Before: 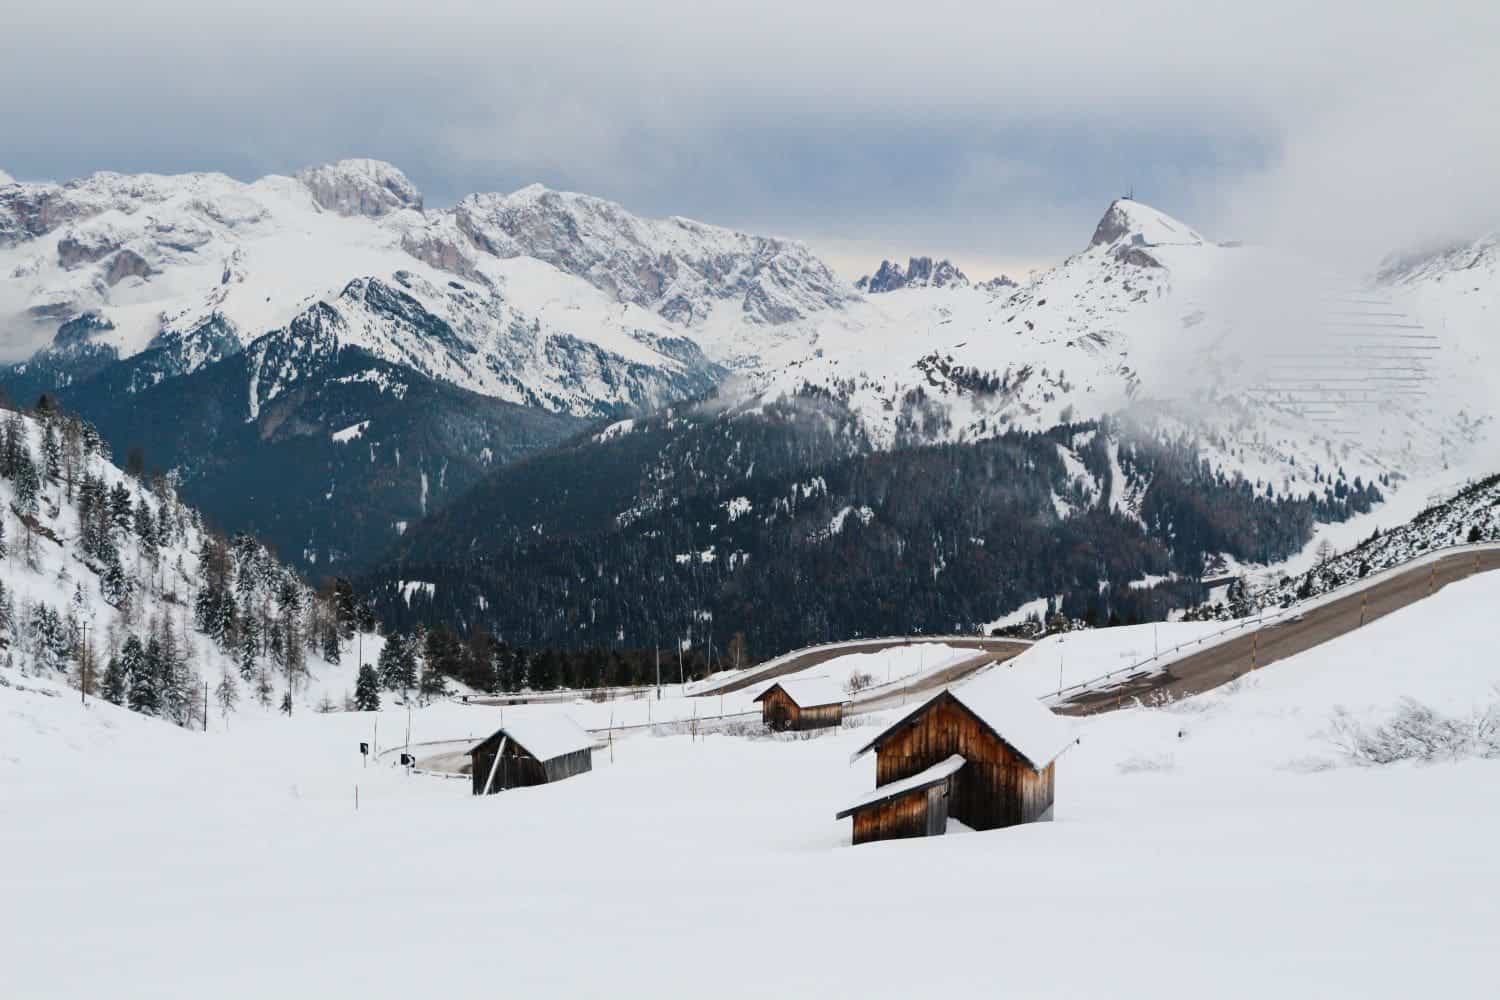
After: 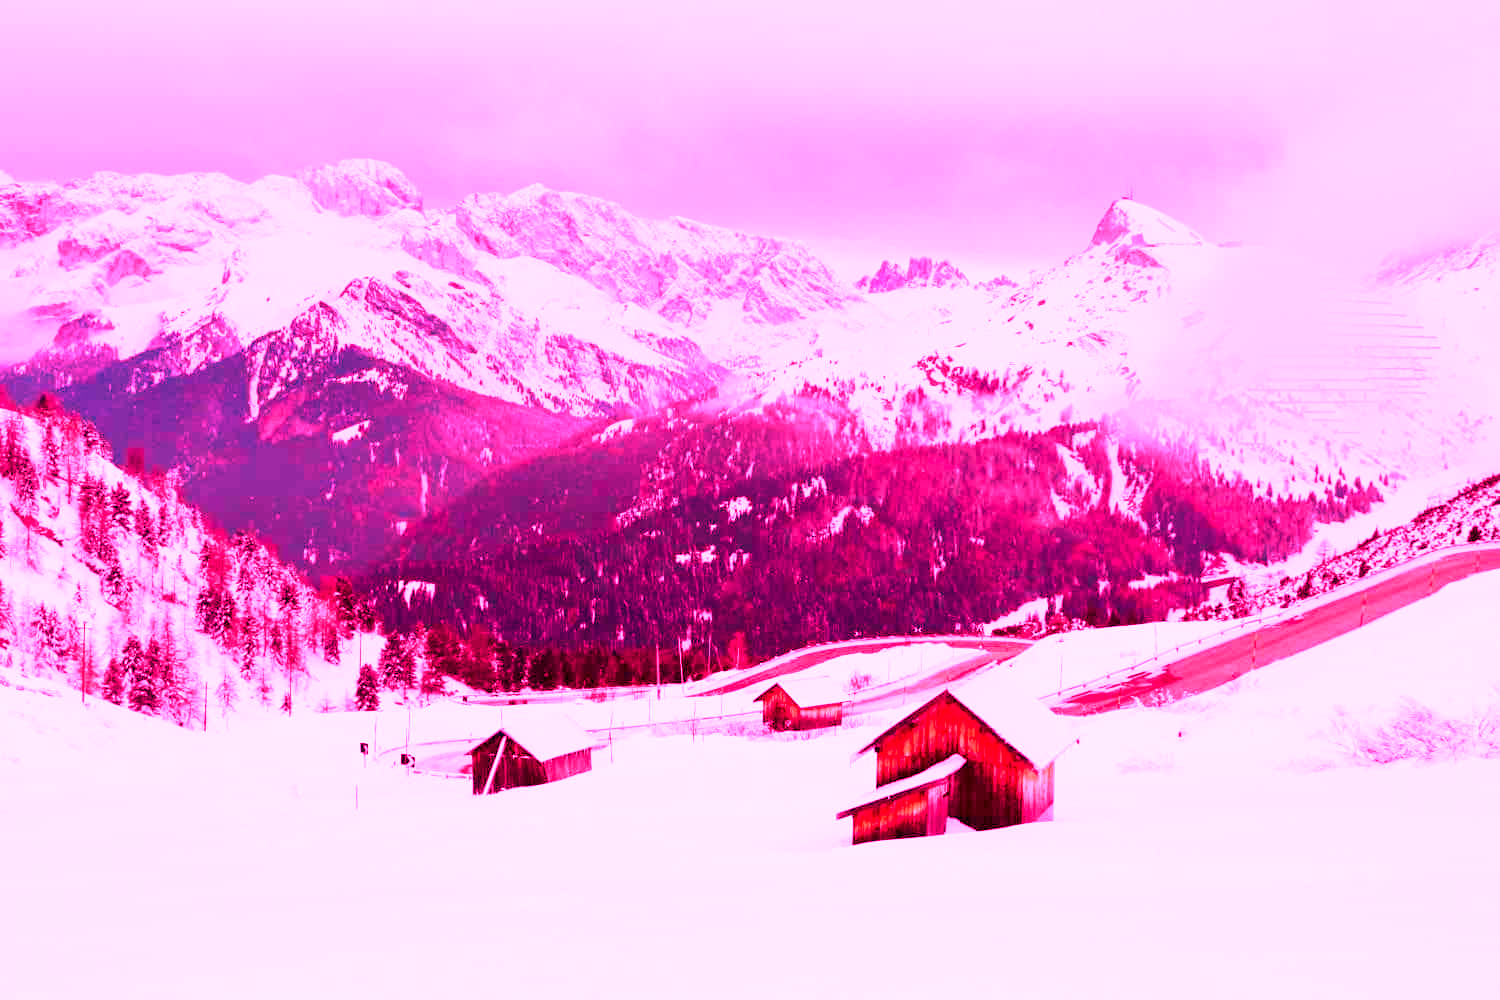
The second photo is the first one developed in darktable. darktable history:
tone curve: curves: ch0 [(0, 0) (0.059, 0.027) (0.162, 0.125) (0.304, 0.279) (0.547, 0.532) (0.828, 0.815) (1, 0.983)]; ch1 [(0, 0) (0.23, 0.166) (0.34, 0.298) (0.371, 0.334) (0.435, 0.413) (0.477, 0.469) (0.499, 0.498) (0.529, 0.544) (0.559, 0.587) (0.743, 0.798) (1, 1)]; ch2 [(0, 0) (0.431, 0.414) (0.498, 0.503) (0.524, 0.531) (0.568, 0.567) (0.6, 0.597) (0.643, 0.631) (0.74, 0.721) (1, 1)], color space Lab, independent channels, preserve colors none
white balance: red 4.26, blue 1.802
